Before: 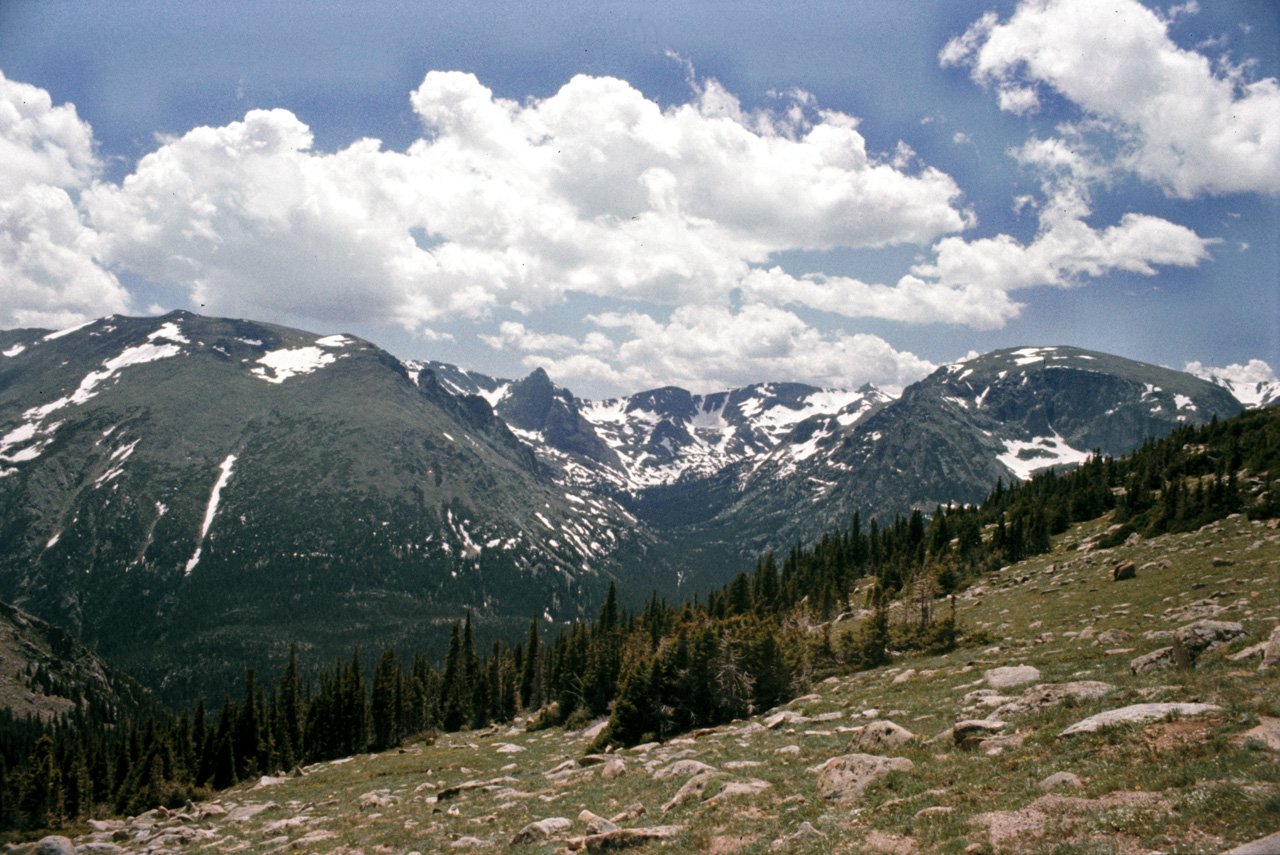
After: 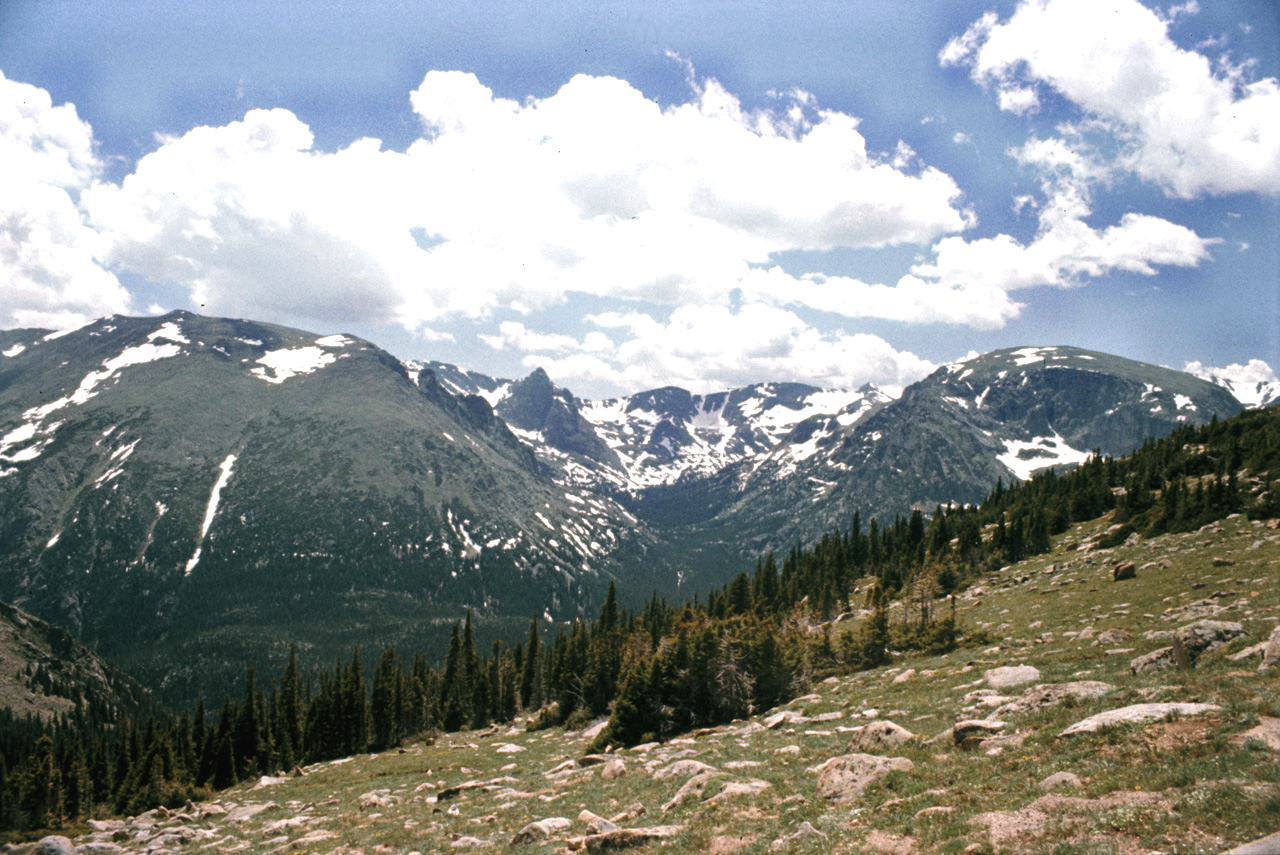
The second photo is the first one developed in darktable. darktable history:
exposure: black level correction -0.002, exposure 0.532 EV, compensate highlight preservation false
